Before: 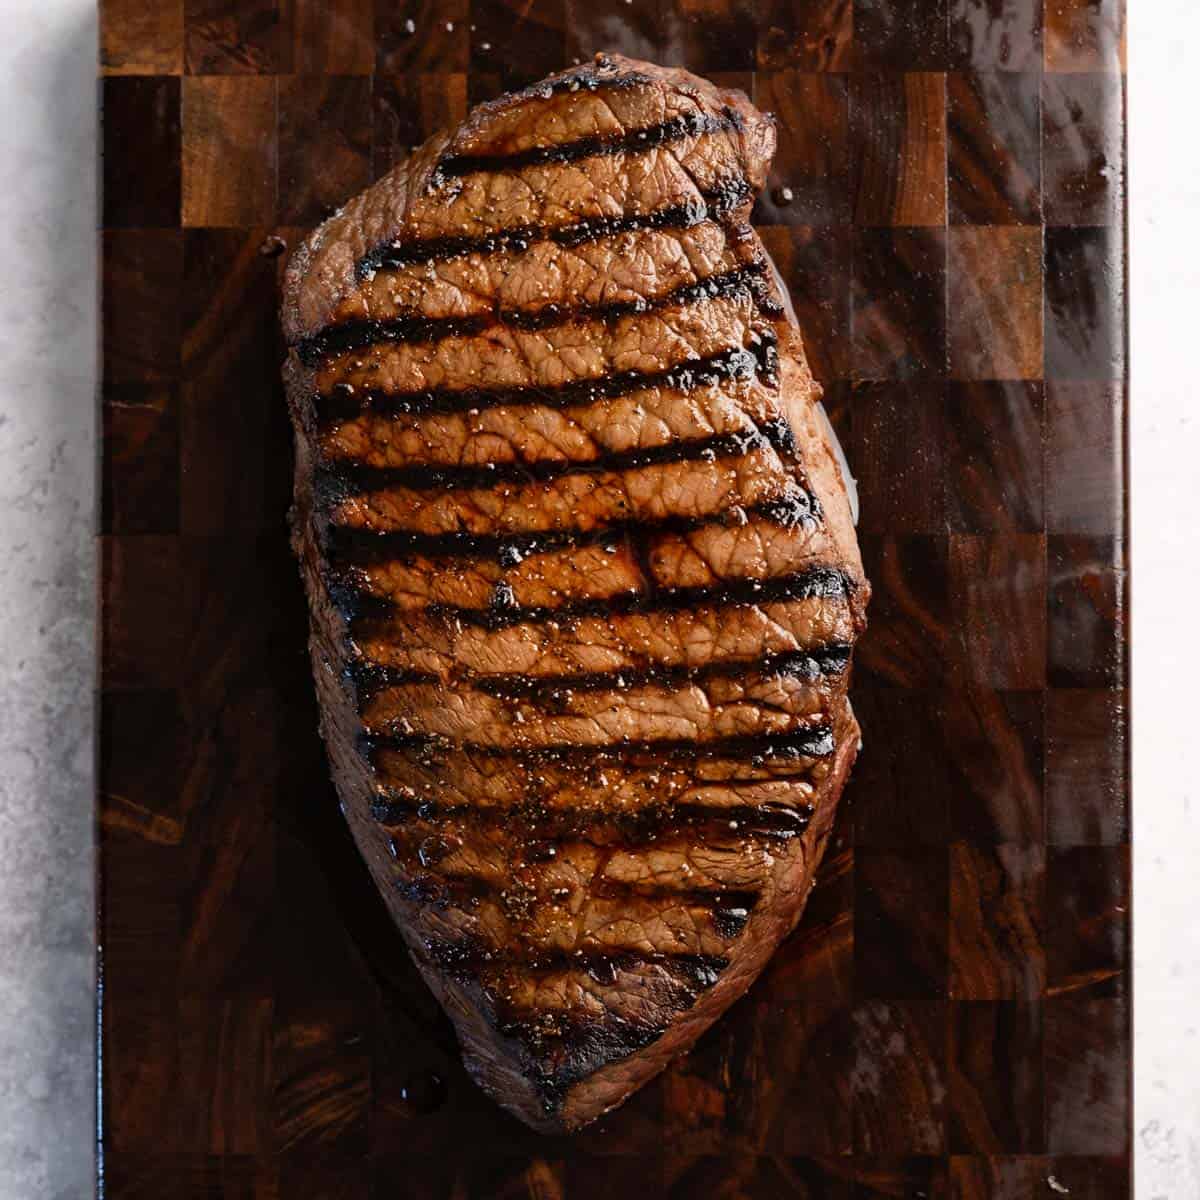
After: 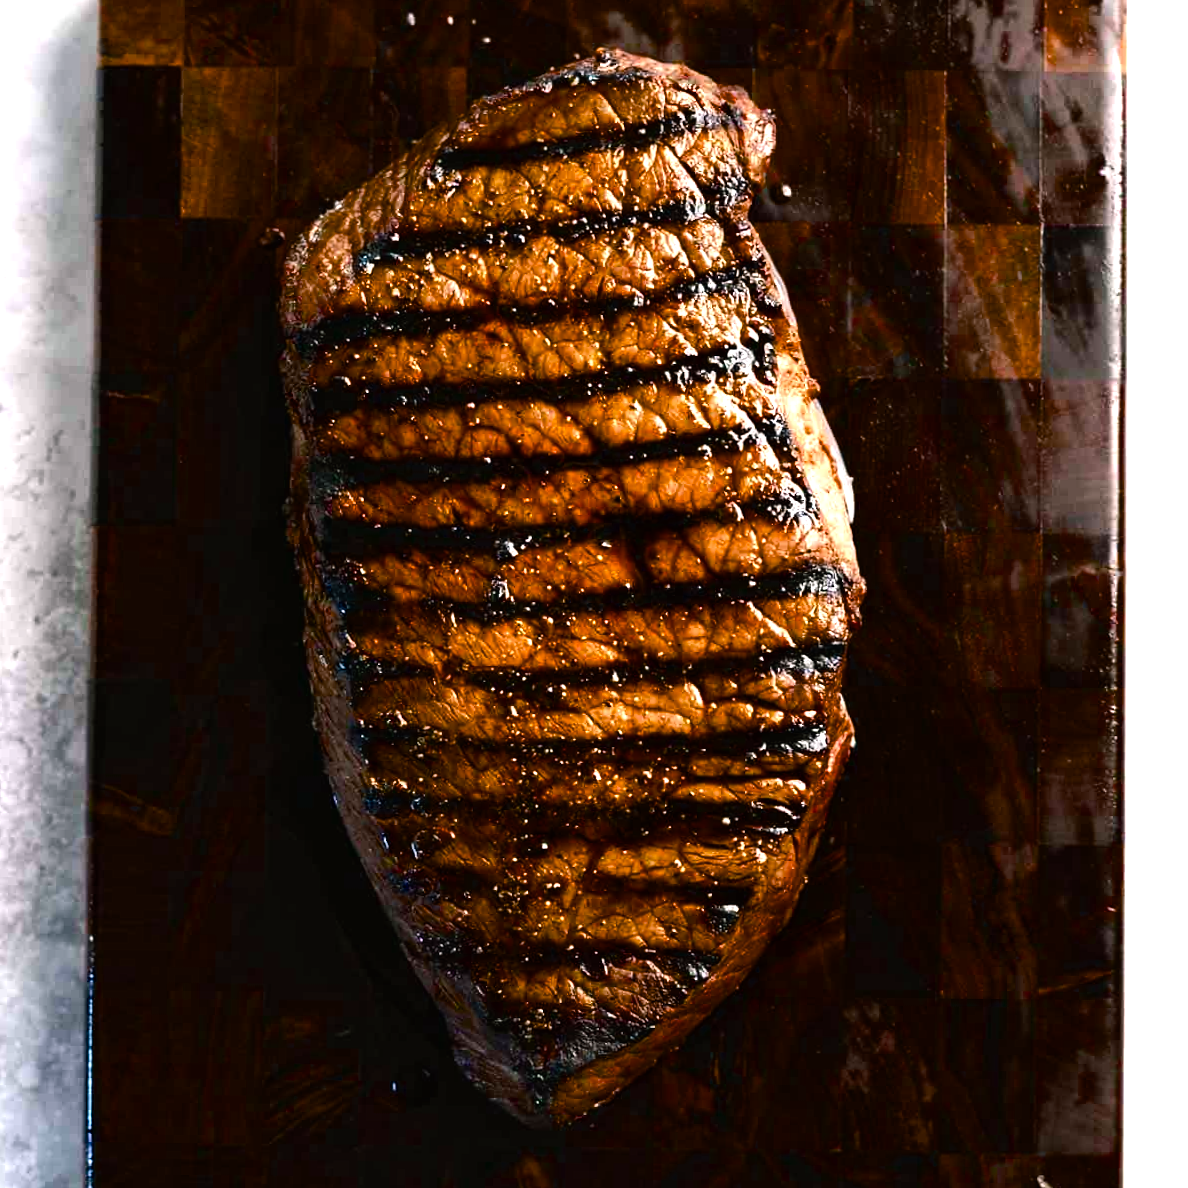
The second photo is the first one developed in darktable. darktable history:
crop and rotate: angle -0.569°
color balance rgb: shadows lift › luminance -7.786%, shadows lift › chroma 2.168%, shadows lift › hue 163.47°, global offset › luminance 0.268%, global offset › hue 172.13°, perceptual saturation grading › global saturation 20%, perceptual saturation grading › highlights -13.952%, perceptual saturation grading › shadows 50.092%, perceptual brilliance grading › highlights 47.298%, perceptual brilliance grading › mid-tones 22.751%, perceptual brilliance grading › shadows -5.631%, global vibrance 9.315%, contrast 15.529%, saturation formula JzAzBz (2021)
